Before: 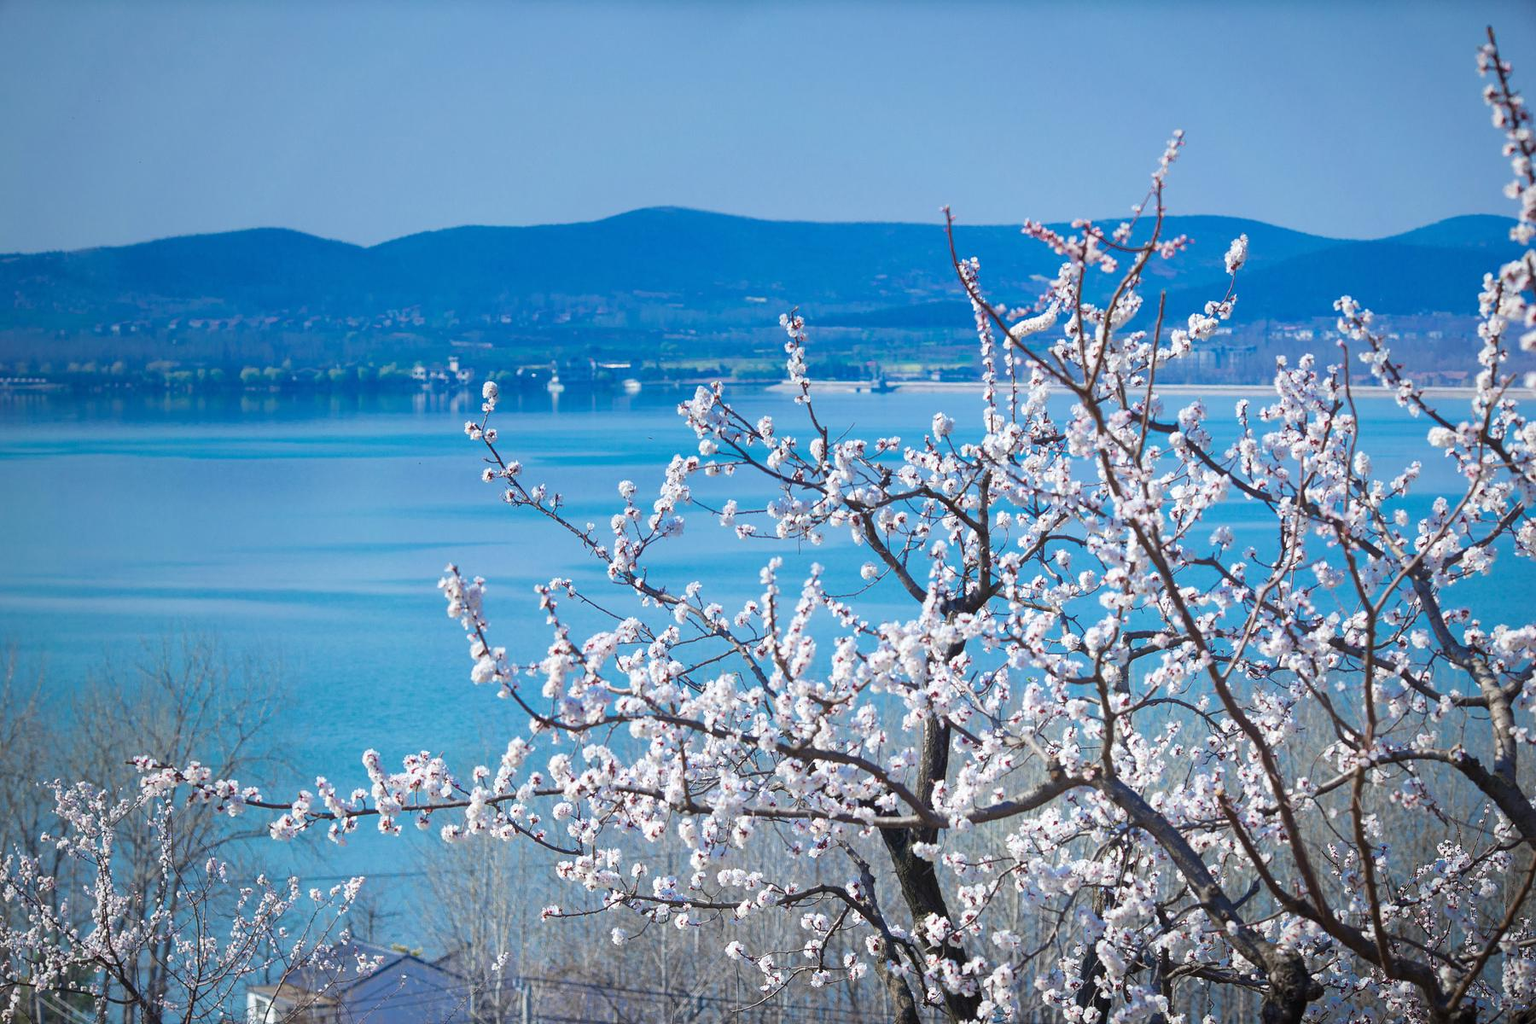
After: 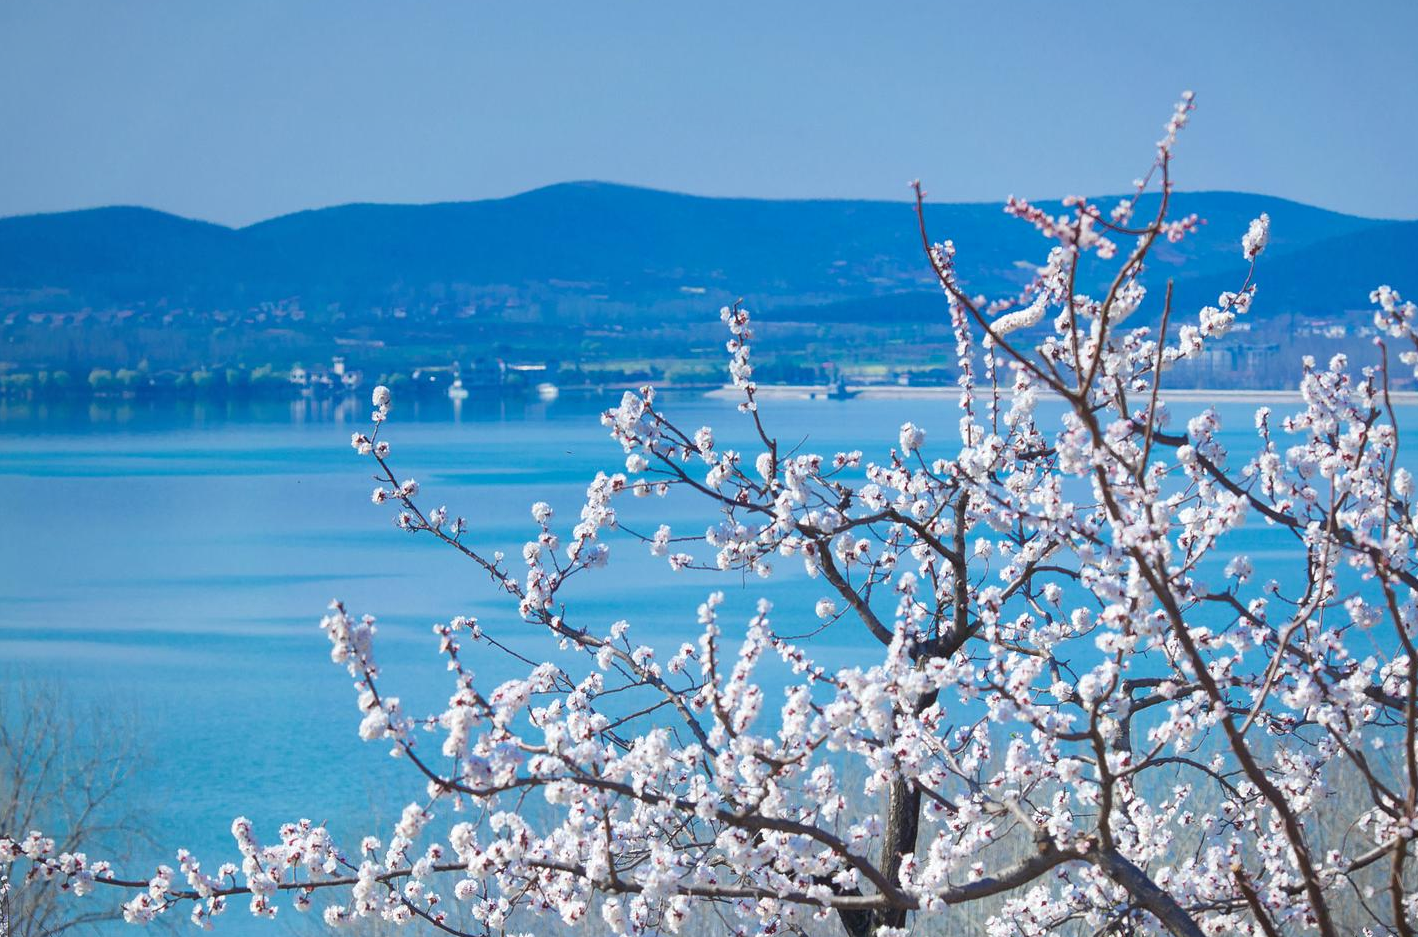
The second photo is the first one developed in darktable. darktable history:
crop and rotate: left 10.77%, top 5.1%, right 10.41%, bottom 16.76%
shadows and highlights: shadows 25, highlights -25
